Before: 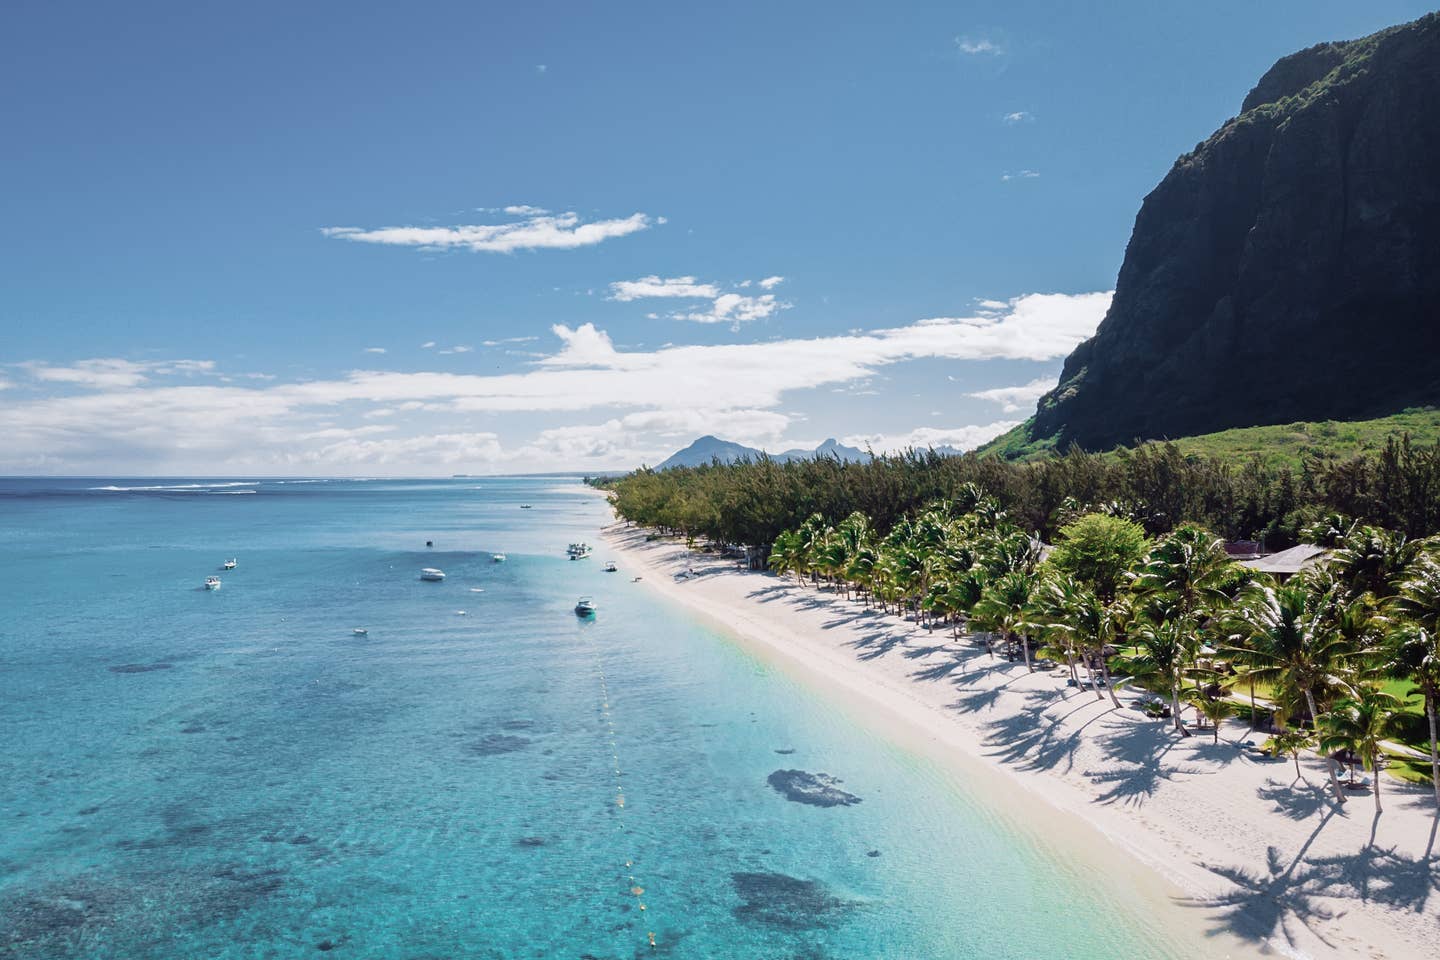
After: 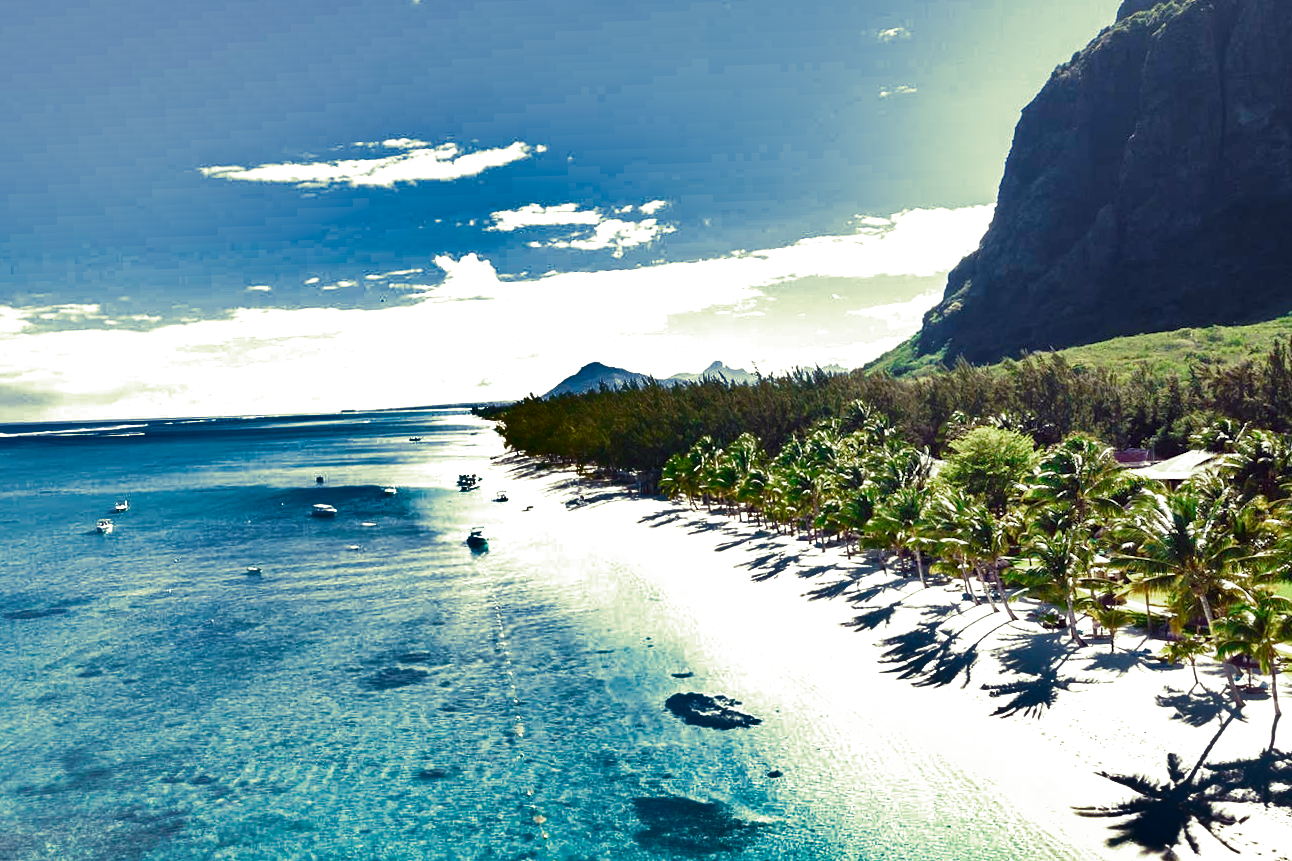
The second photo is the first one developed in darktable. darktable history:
crop and rotate: angle 1.96°, left 5.673%, top 5.673%
exposure: exposure 0.77 EV, compensate highlight preservation false
shadows and highlights: shadows 24.5, highlights -78.15, soften with gaussian
color balance rgb: perceptual saturation grading › global saturation 20%, perceptual saturation grading › highlights -25%, perceptual saturation grading › shadows 25%
split-toning: shadows › hue 290.82°, shadows › saturation 0.34, highlights › saturation 0.38, balance 0, compress 50%
